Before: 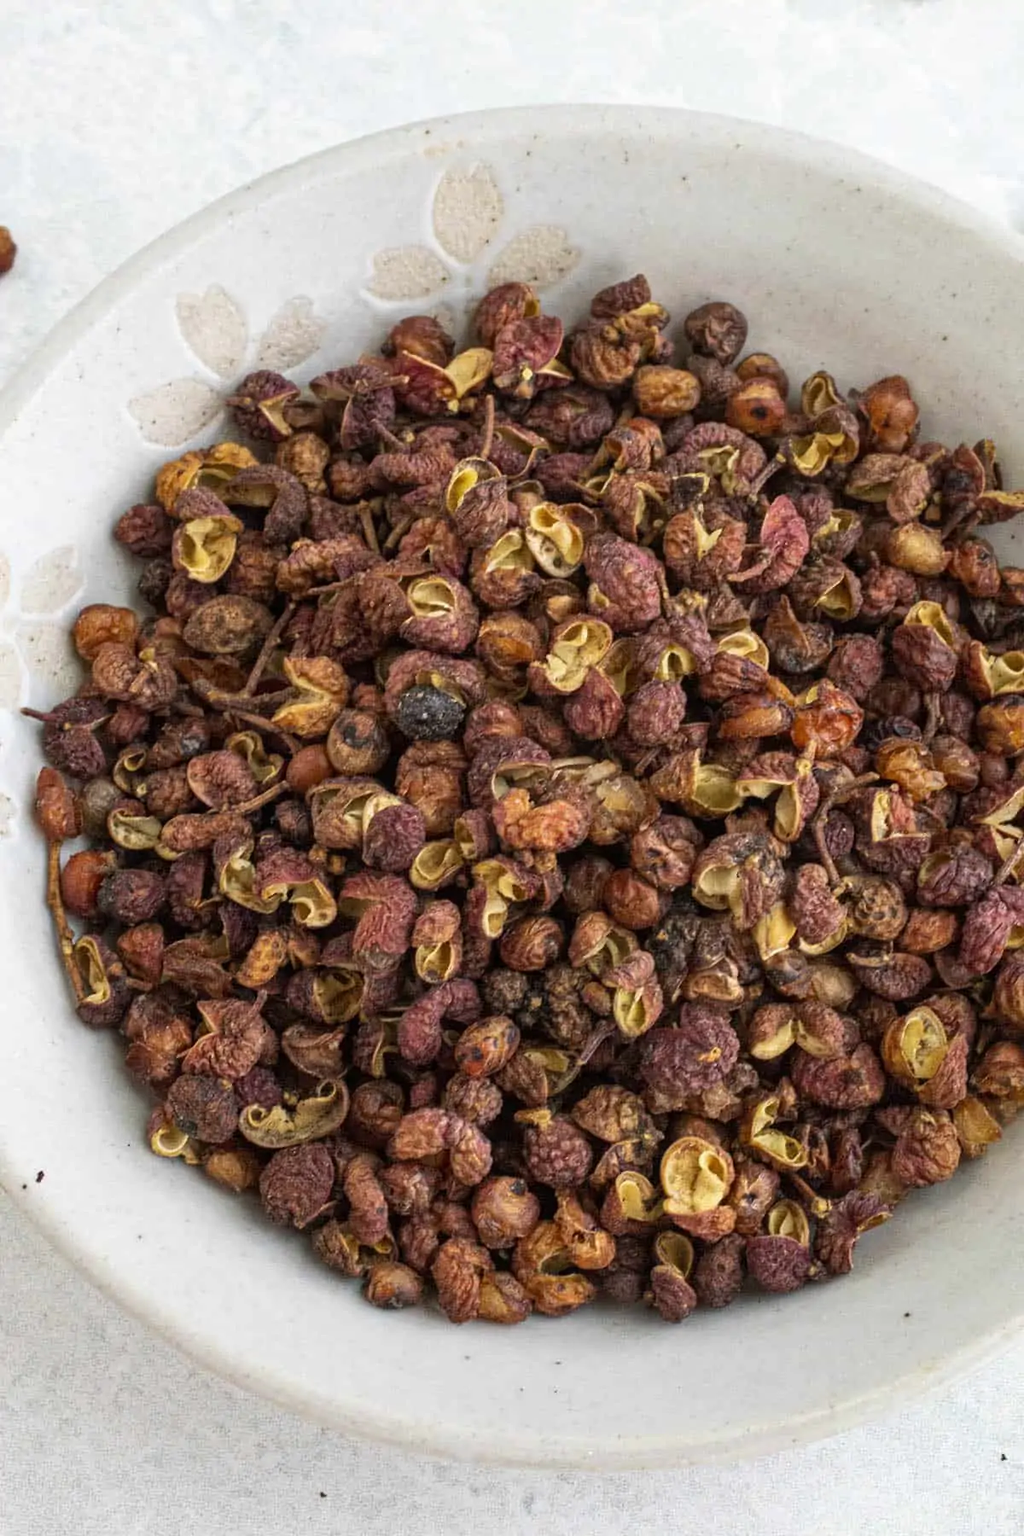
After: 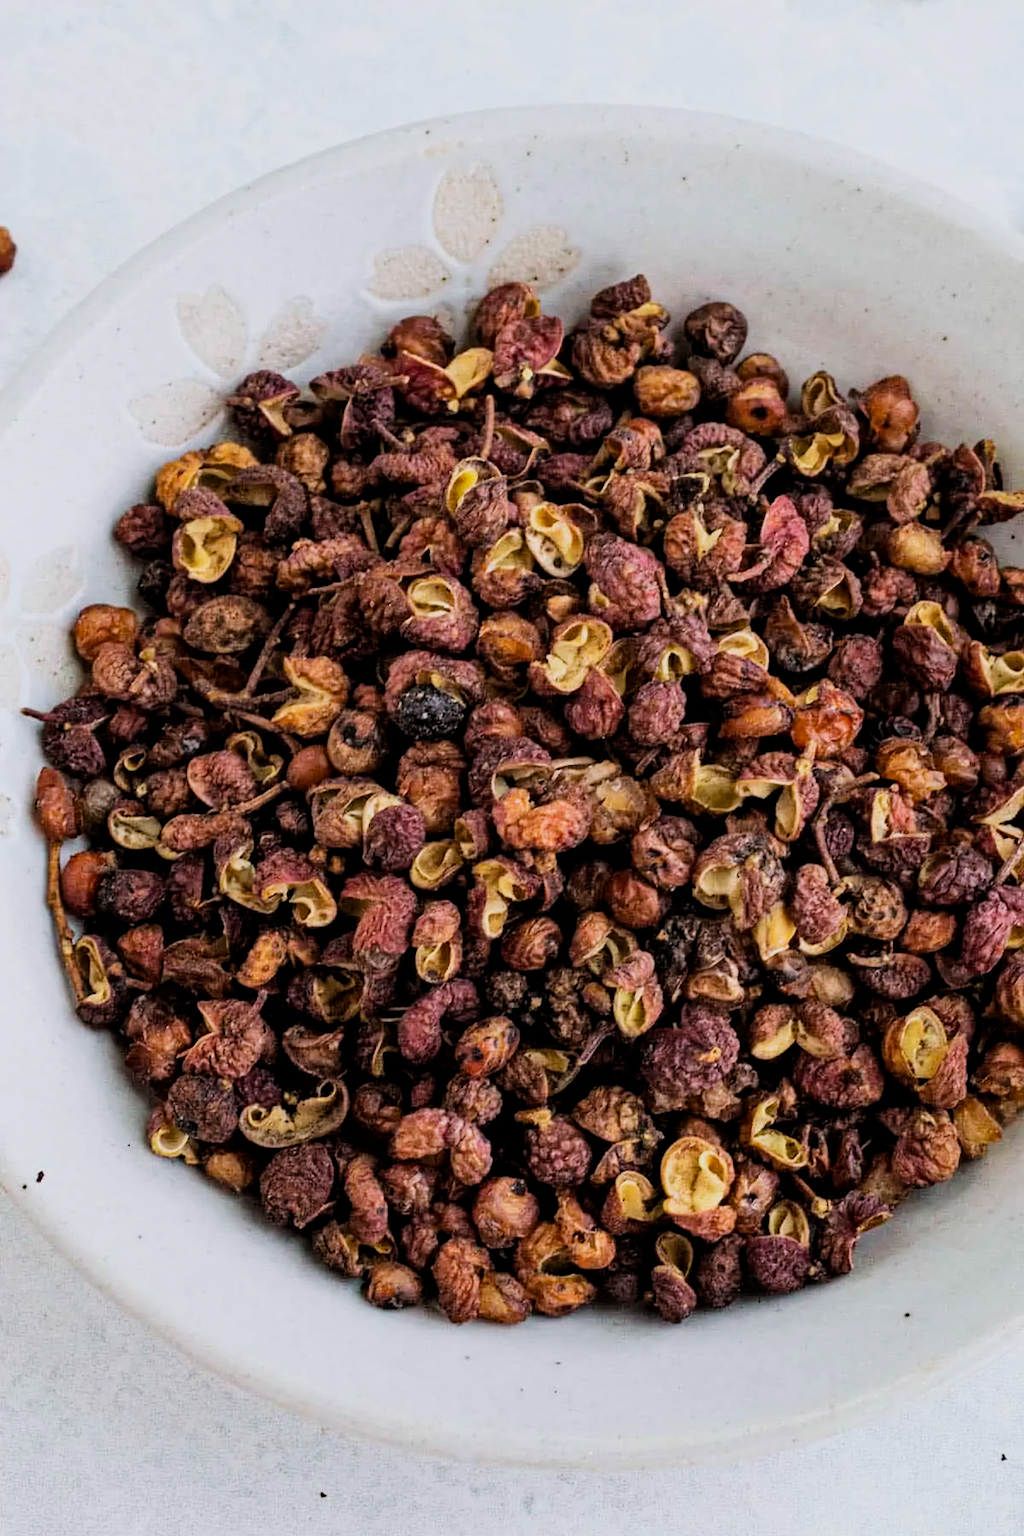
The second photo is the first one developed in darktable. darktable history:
haze removal: compatibility mode true, adaptive false
white balance: red 0.984, blue 1.059
filmic rgb: black relative exposure -5 EV, hardness 2.88, contrast 1.3, highlights saturation mix -30%
